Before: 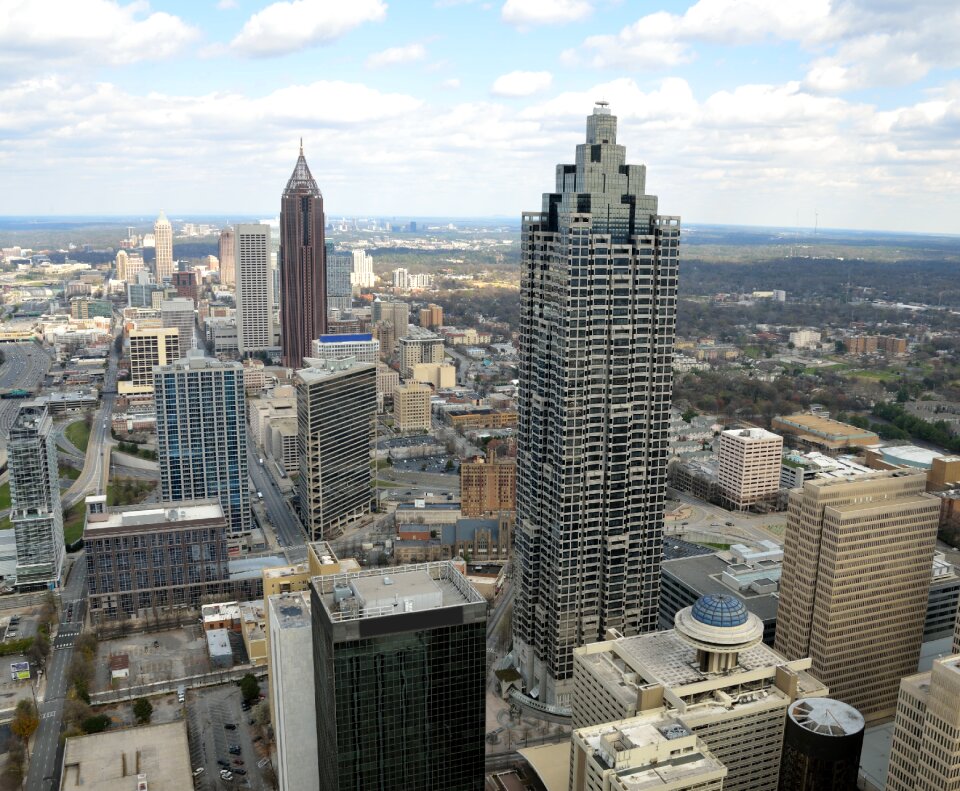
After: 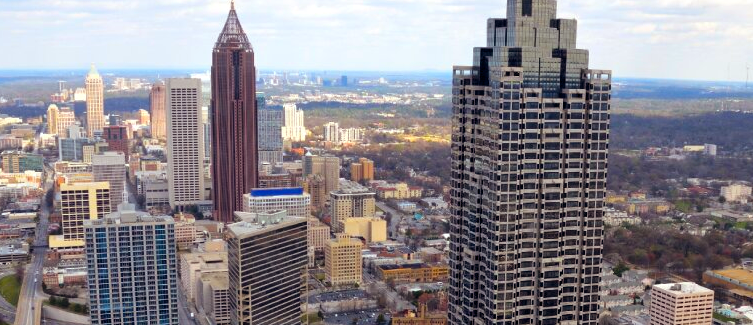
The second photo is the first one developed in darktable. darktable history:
crop: left 7.218%, top 18.524%, right 14.334%, bottom 40.266%
color balance rgb: power › luminance -7.713%, power › chroma 1.351%, power › hue 330.52°, global offset › chroma 0.062%, global offset › hue 254.21°, linear chroma grading › global chroma 14.508%, perceptual saturation grading › global saturation 40.373%, global vibrance 11.12%
